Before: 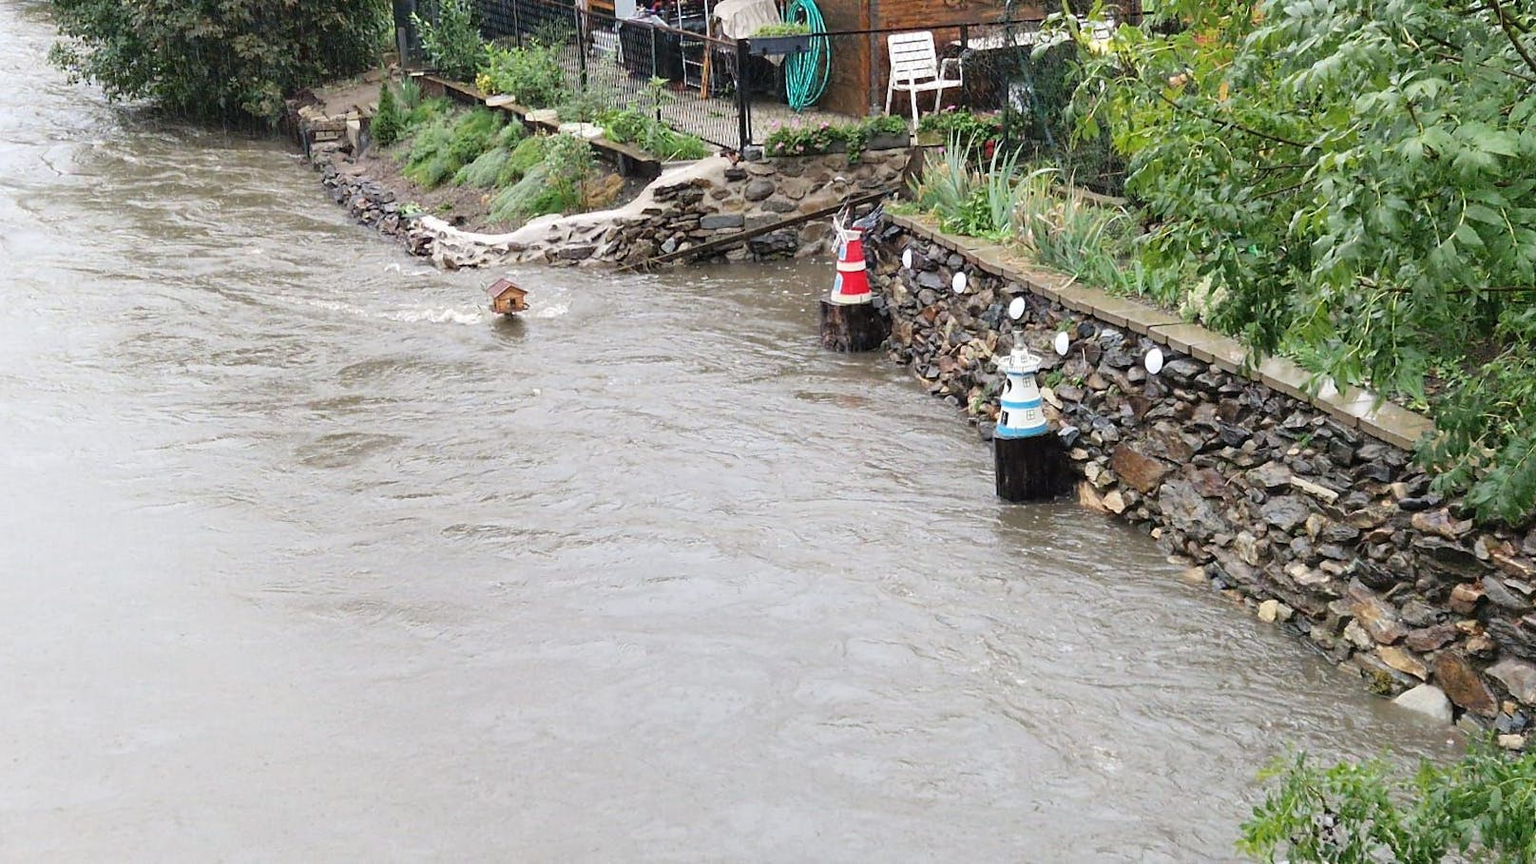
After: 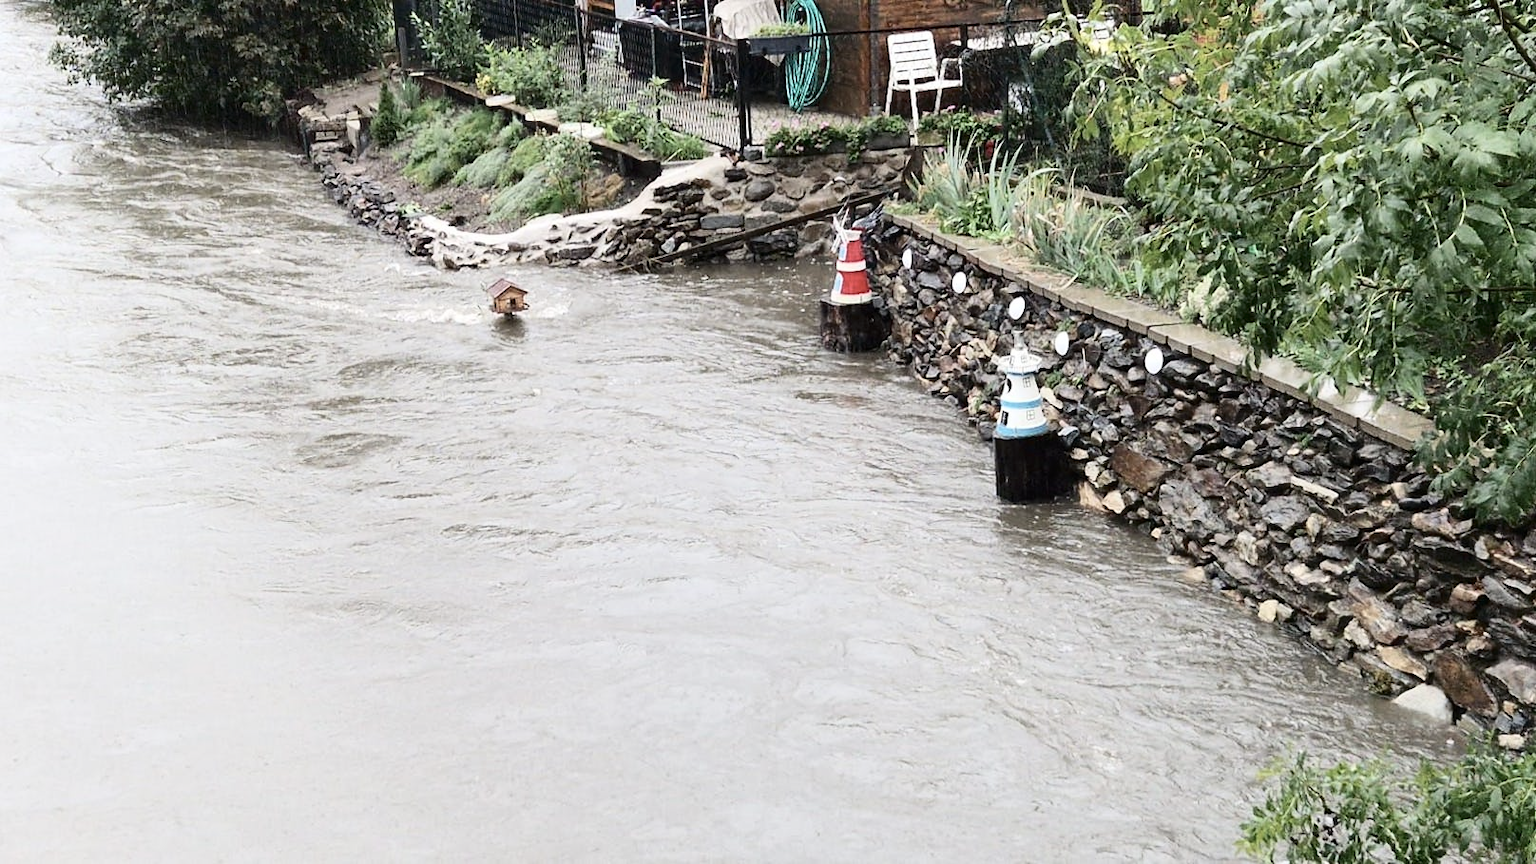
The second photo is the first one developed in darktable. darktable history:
contrast brightness saturation: contrast 0.254, saturation -0.307
